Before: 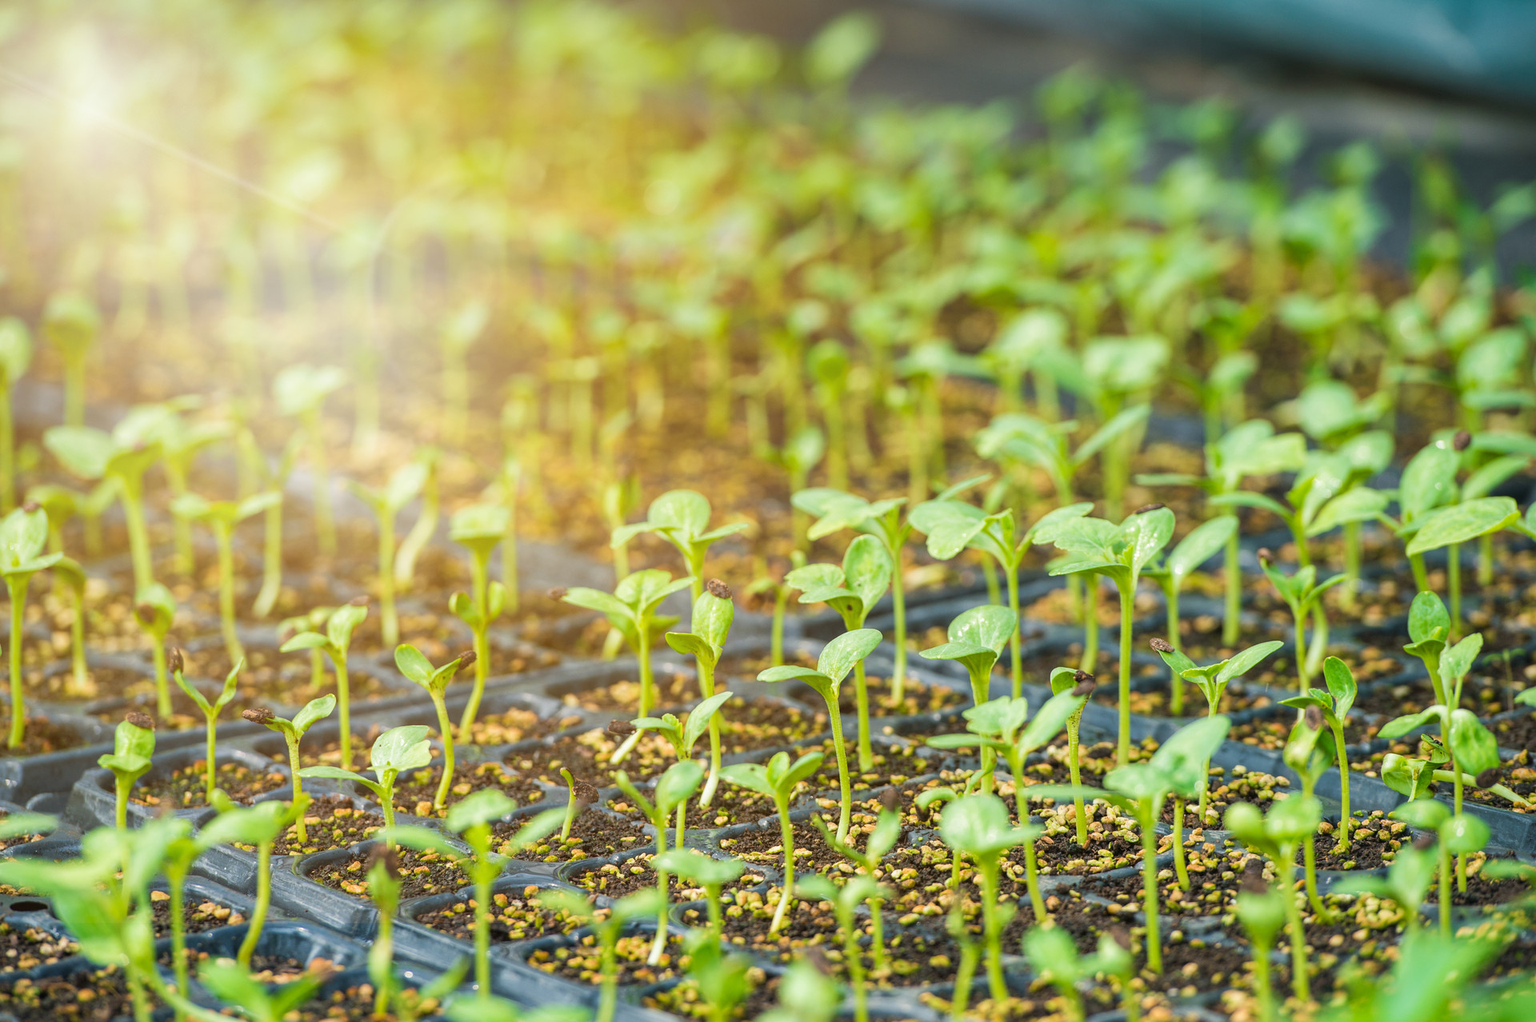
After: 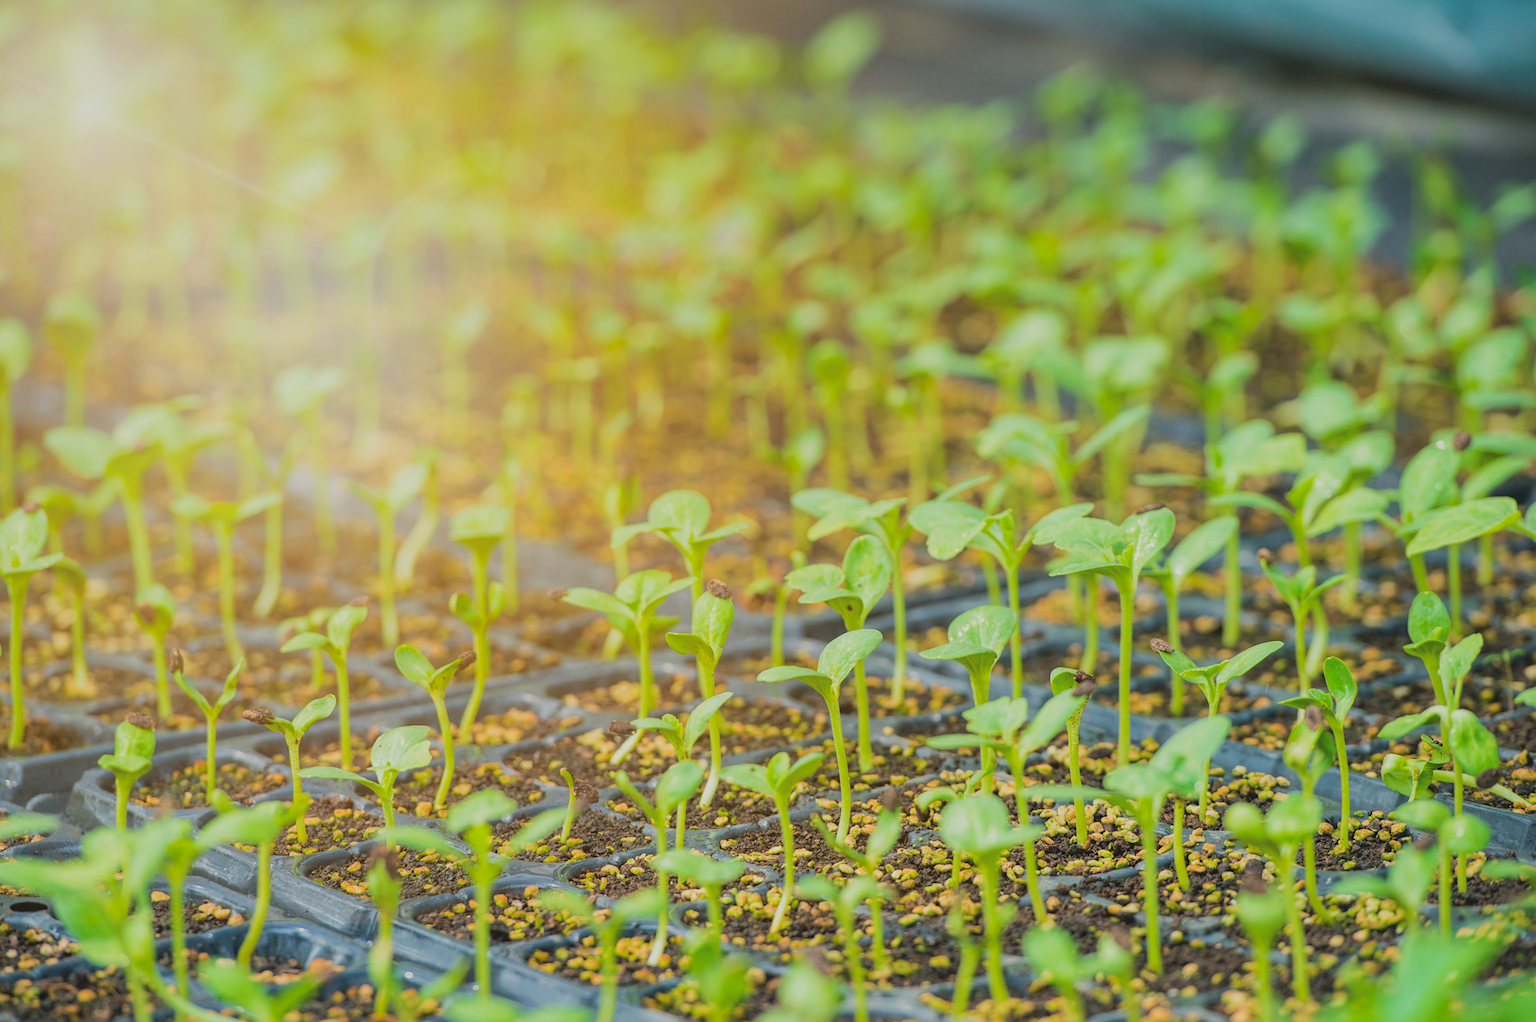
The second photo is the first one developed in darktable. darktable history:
tone curve: curves: ch0 [(0, 0) (0.003, 0.048) (0.011, 0.048) (0.025, 0.048) (0.044, 0.049) (0.069, 0.048) (0.1, 0.052) (0.136, 0.071) (0.177, 0.109) (0.224, 0.157) (0.277, 0.233) (0.335, 0.32) (0.399, 0.404) (0.468, 0.496) (0.543, 0.582) (0.623, 0.653) (0.709, 0.738) (0.801, 0.811) (0.898, 0.895) (1, 1)], color space Lab, independent channels, preserve colors none
contrast brightness saturation: contrast -0.288
